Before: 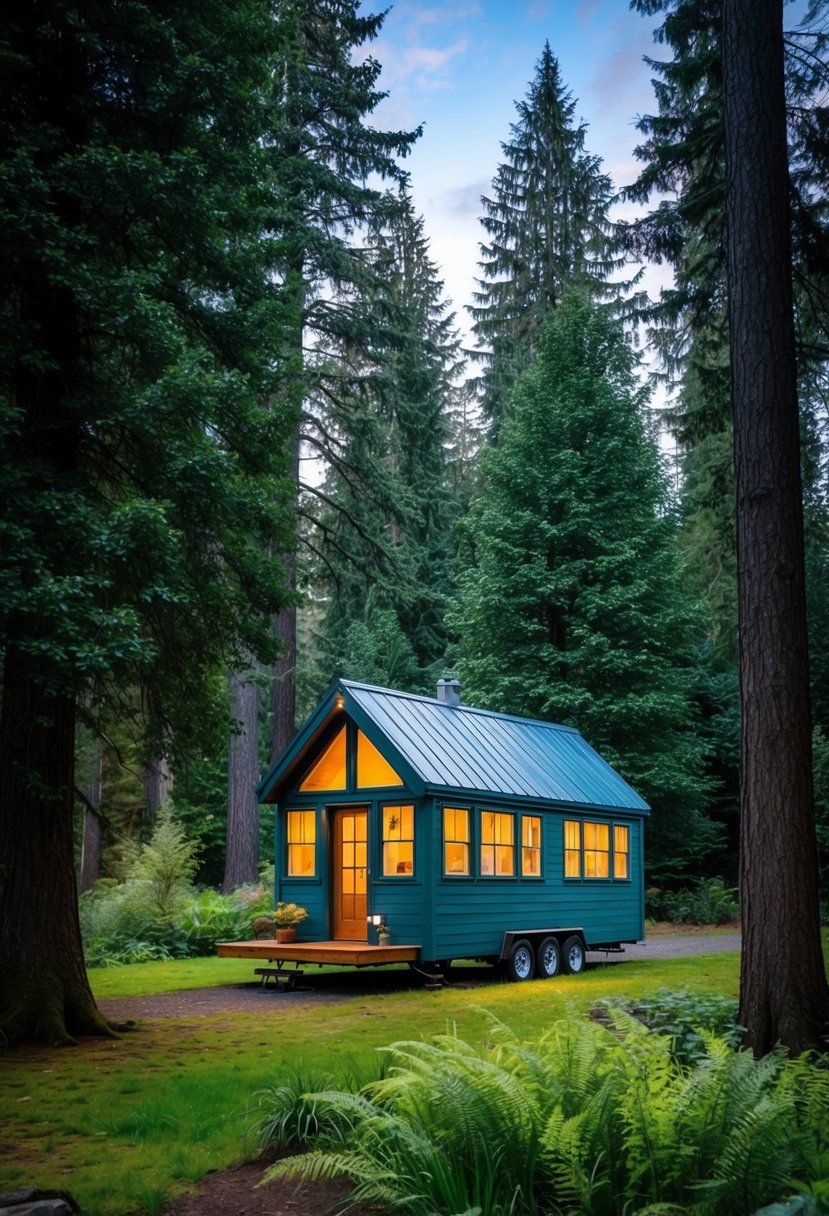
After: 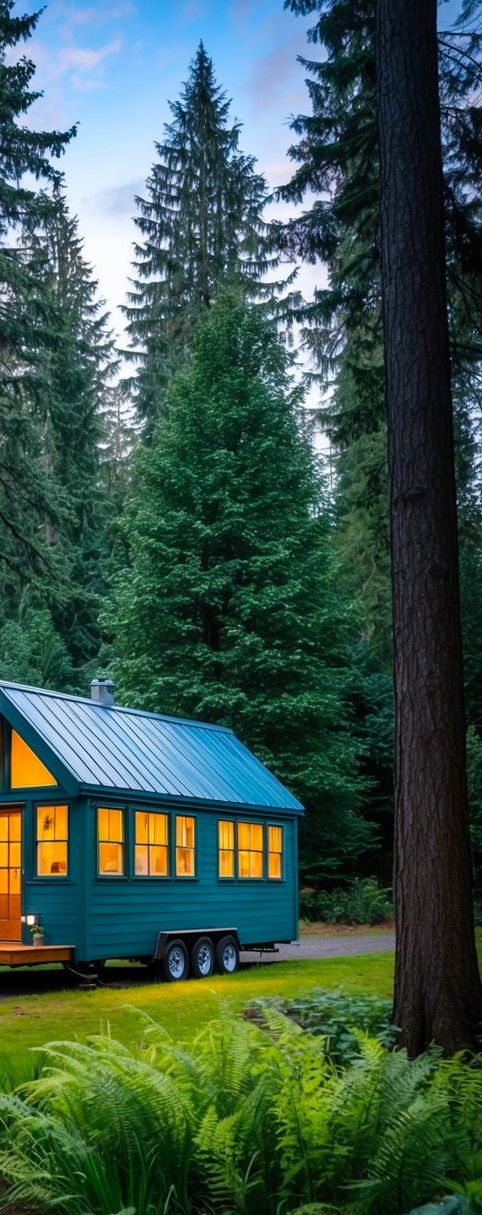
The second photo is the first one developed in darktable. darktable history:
crop: left 41.849%
color correction: highlights b* -0.006, saturation 1.13
